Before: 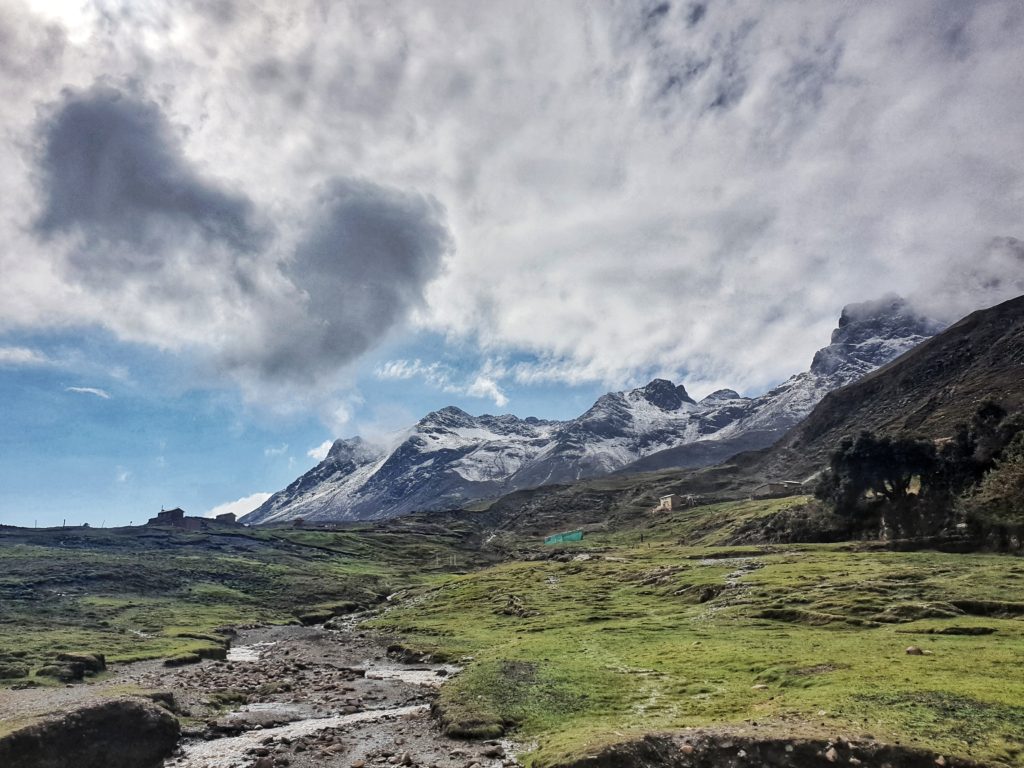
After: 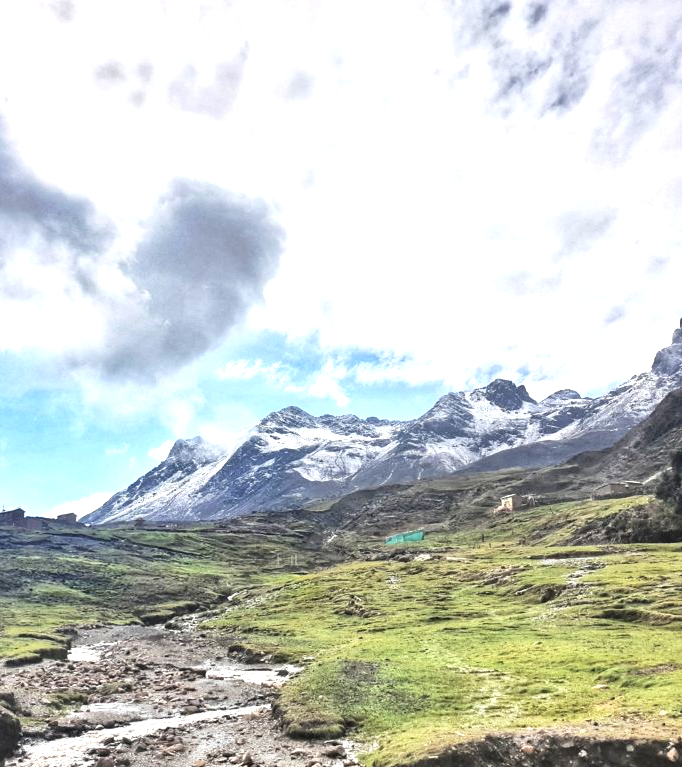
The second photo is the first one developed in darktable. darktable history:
contrast brightness saturation: contrast 0.045, brightness 0.058, saturation 0.012
crop and rotate: left 15.611%, right 17.773%
exposure: black level correction -0.002, exposure 1.112 EV, compensate highlight preservation false
